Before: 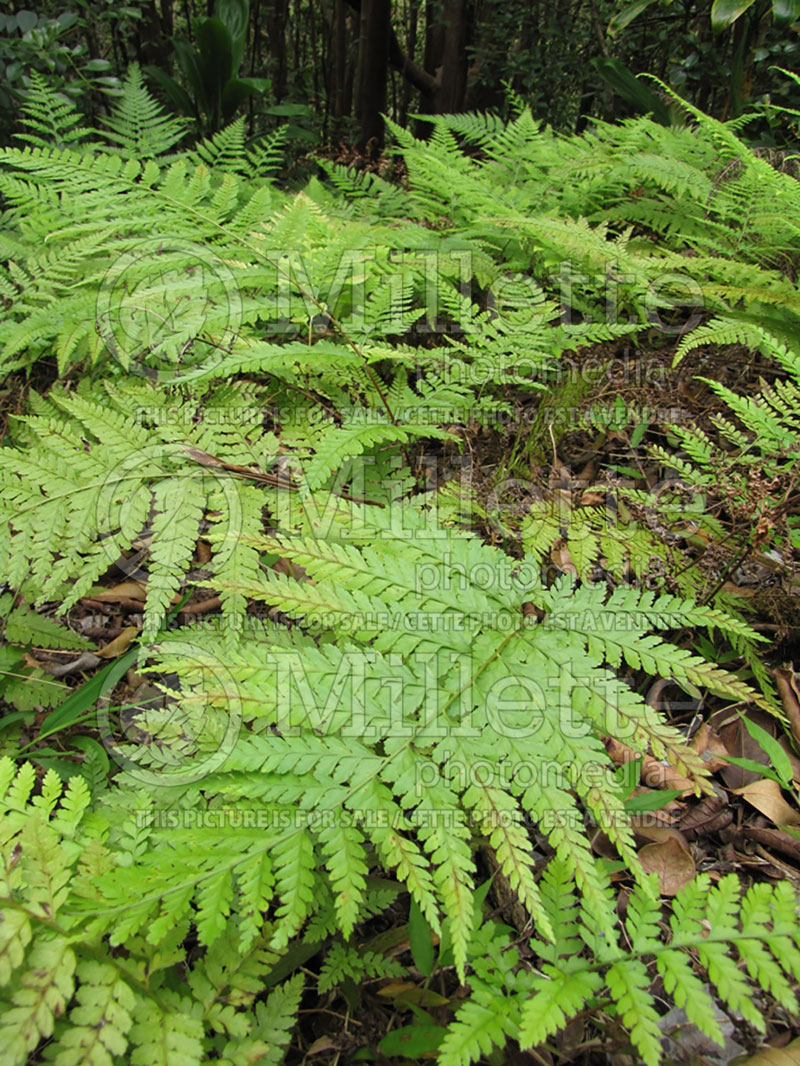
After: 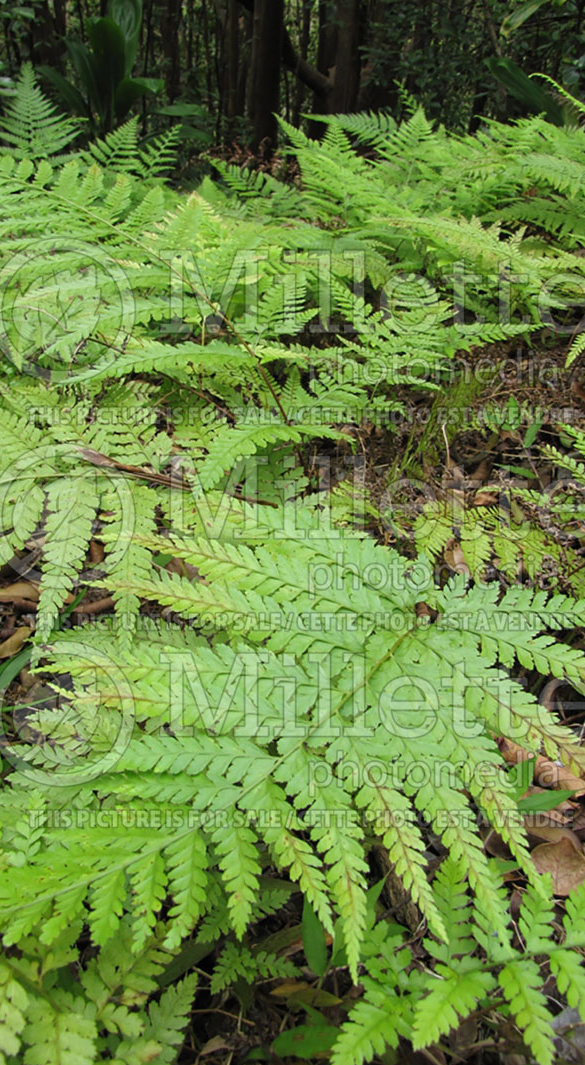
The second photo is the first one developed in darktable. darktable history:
crop: left 13.443%, right 13.31%
white balance: red 0.983, blue 1.036
